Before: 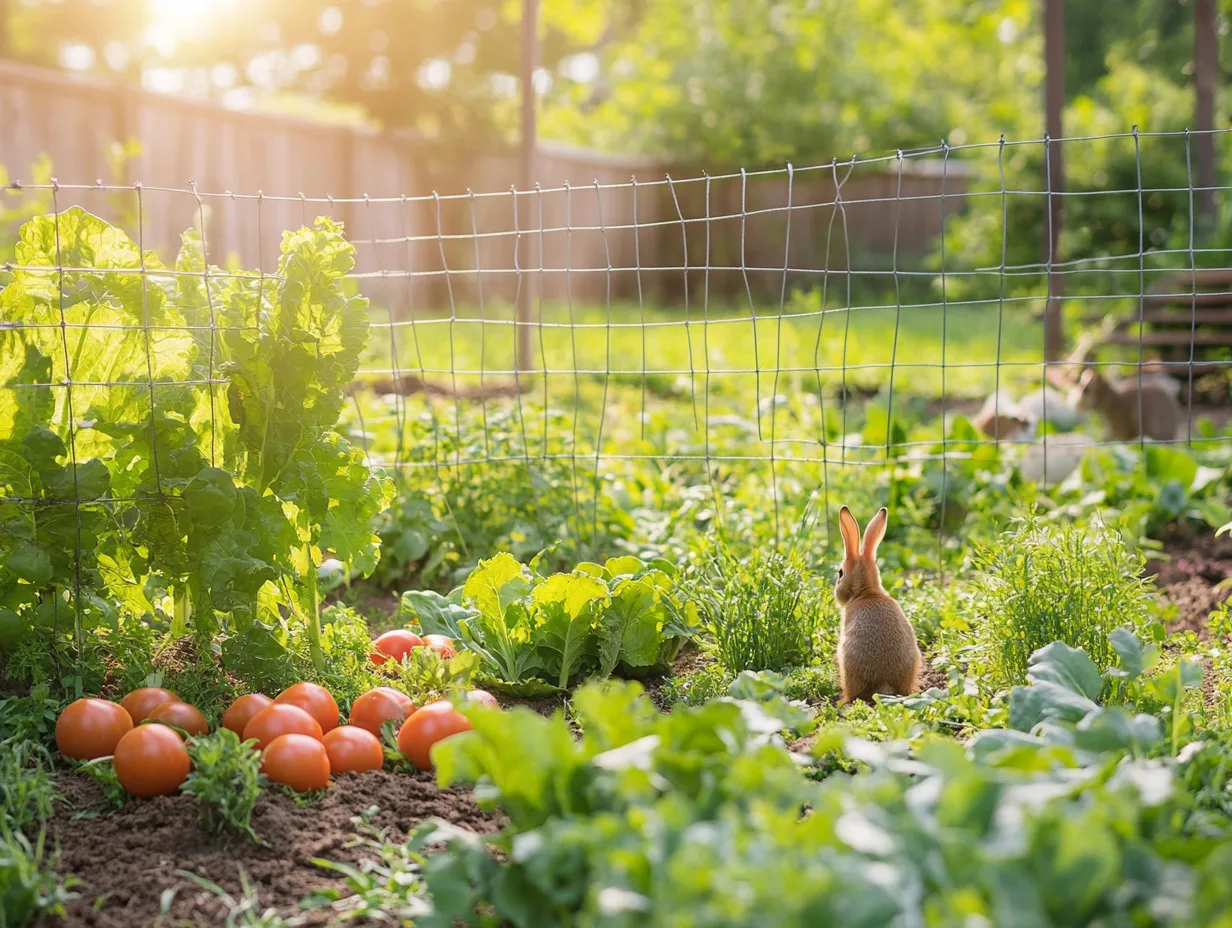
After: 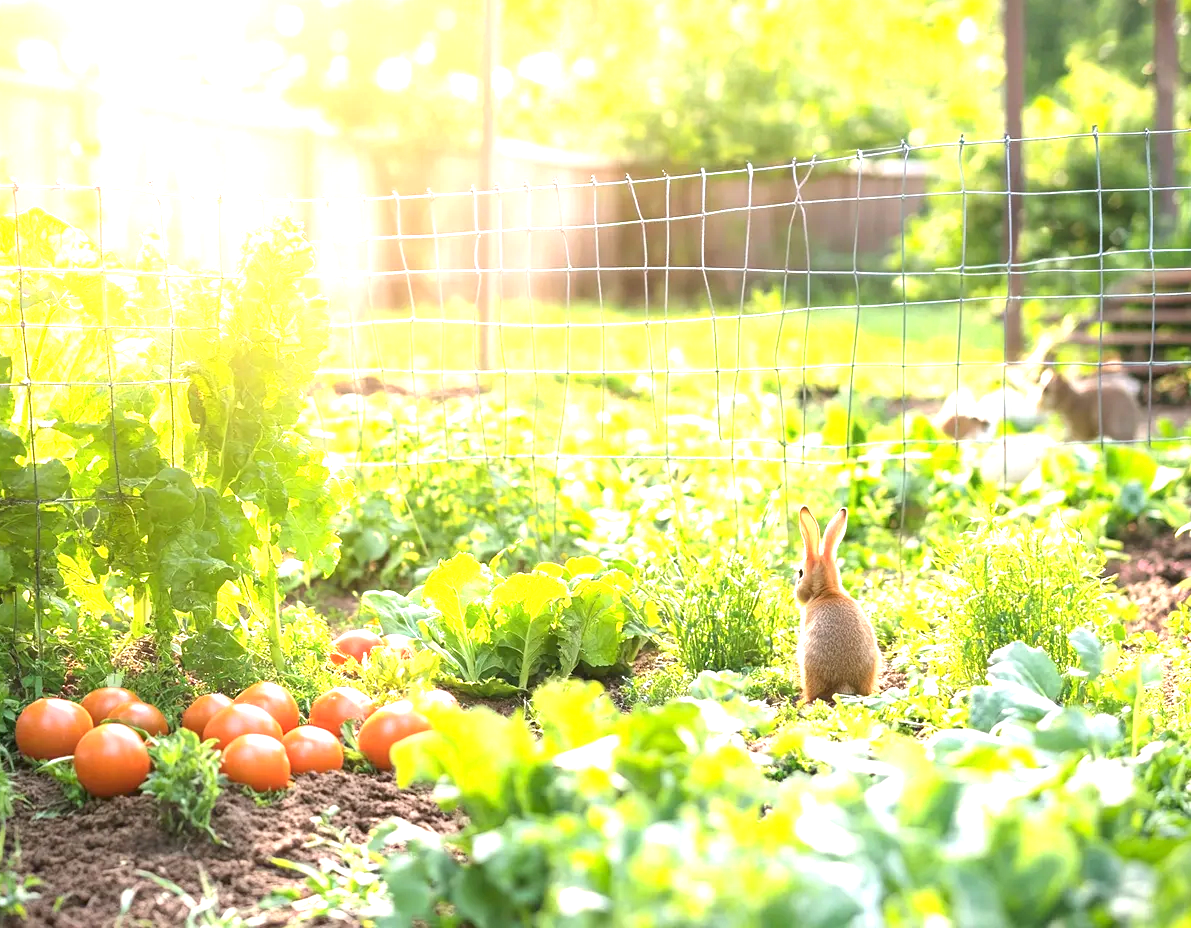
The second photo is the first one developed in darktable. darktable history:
exposure: exposure 1.509 EV, compensate highlight preservation false
crop and rotate: left 3.284%
